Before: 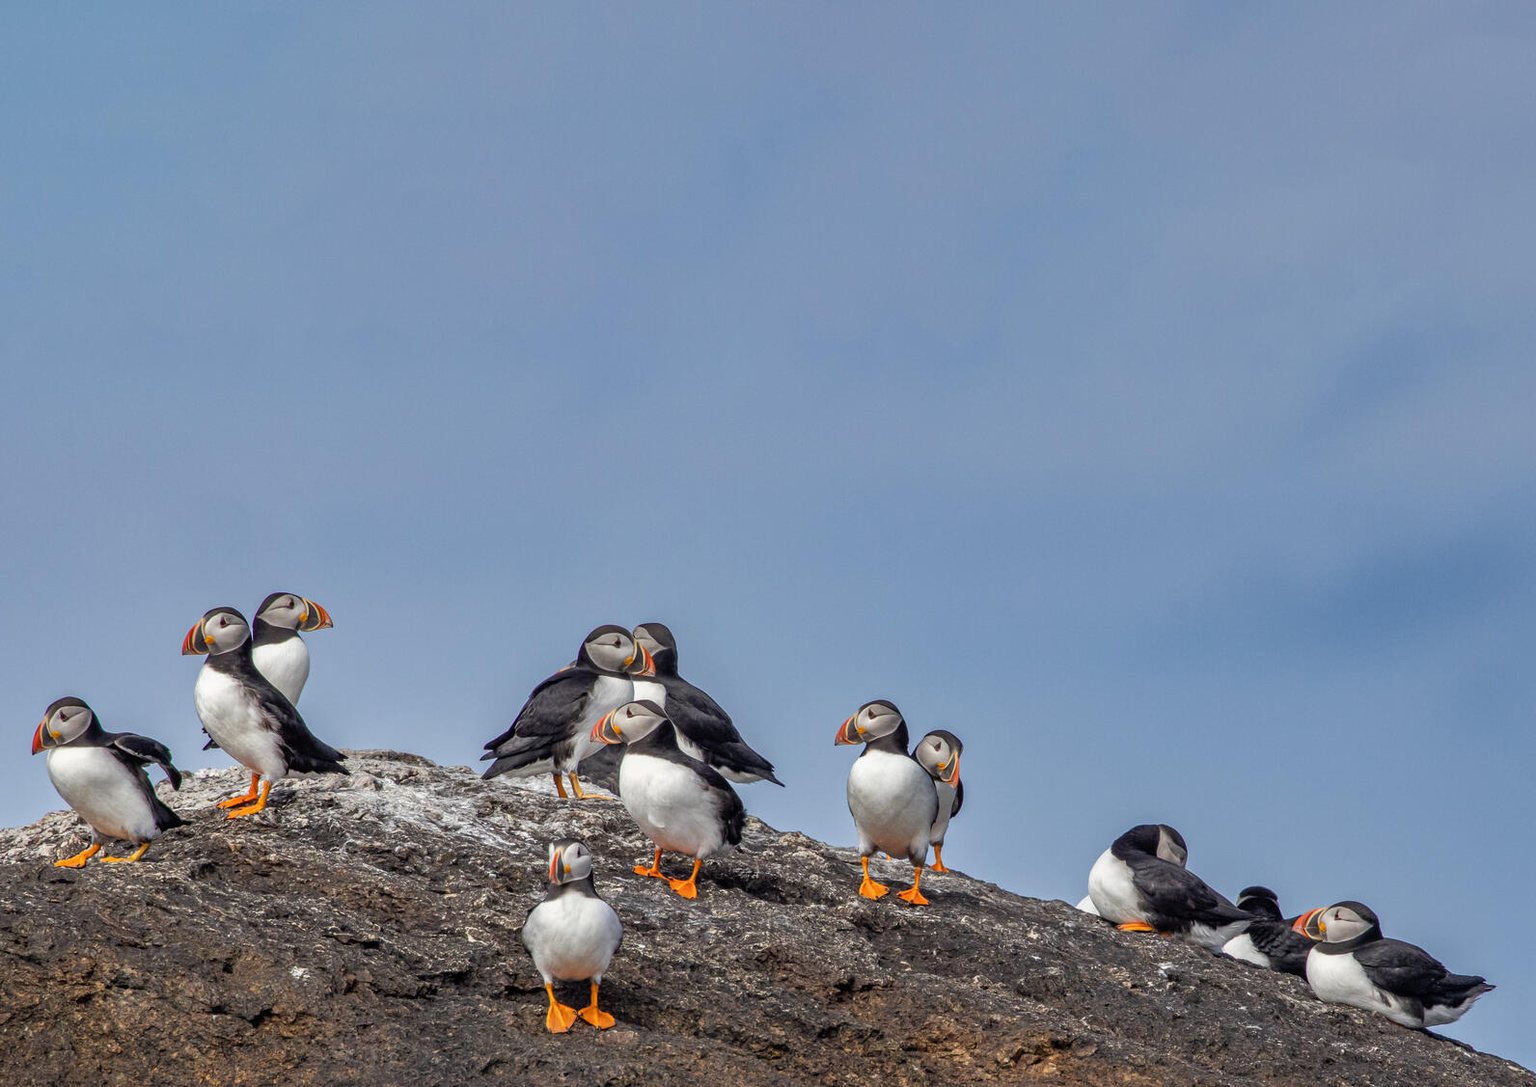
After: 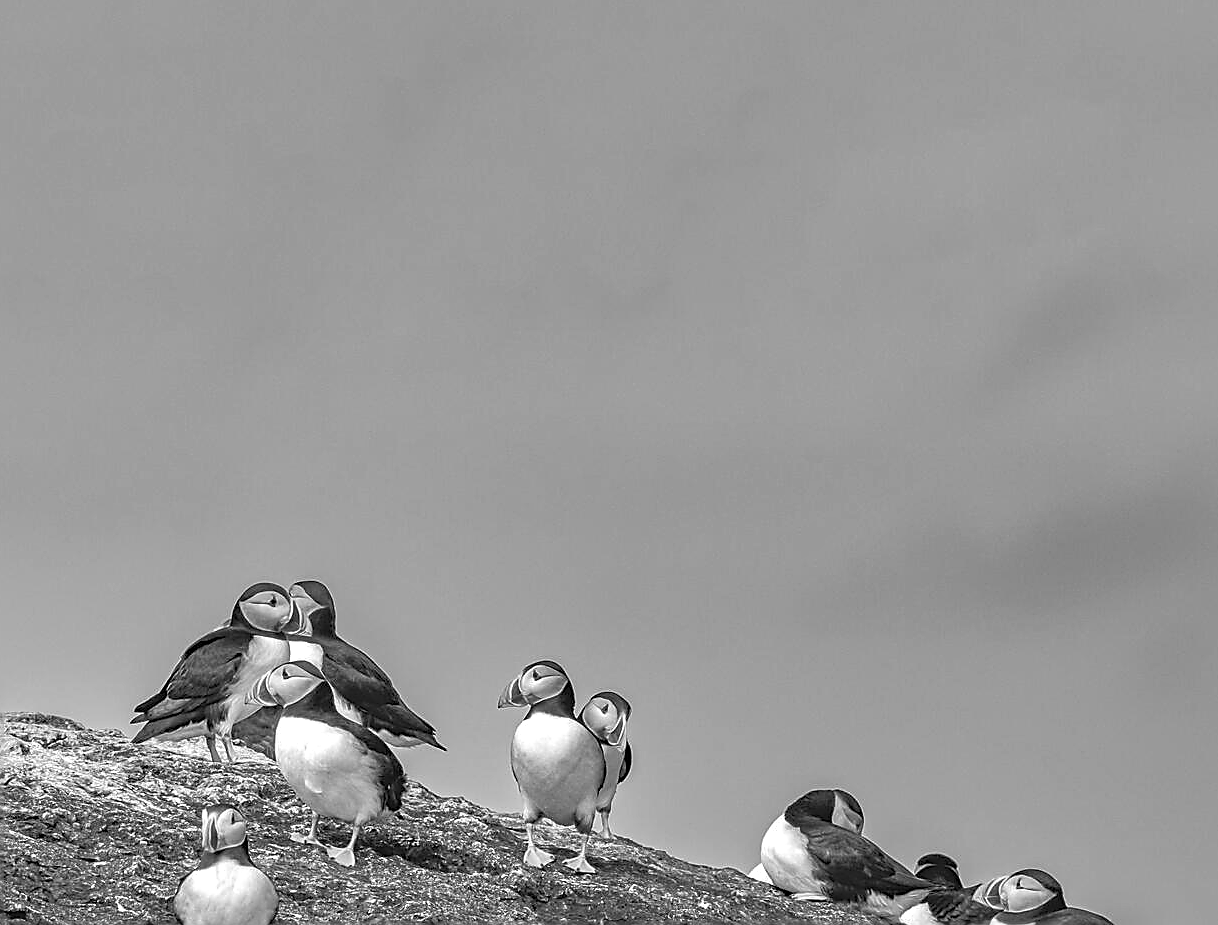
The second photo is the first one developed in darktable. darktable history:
haze removal: compatibility mode true, adaptive false
sharpen: radius 1.4, amount 1.25, threshold 0.7
color balance: lift [1.007, 1, 1, 1], gamma [1.097, 1, 1, 1]
shadows and highlights: shadows 25, highlights -25
white balance: red 1.467, blue 0.684
crop: left 23.095%, top 5.827%, bottom 11.854%
monochrome: on, module defaults
